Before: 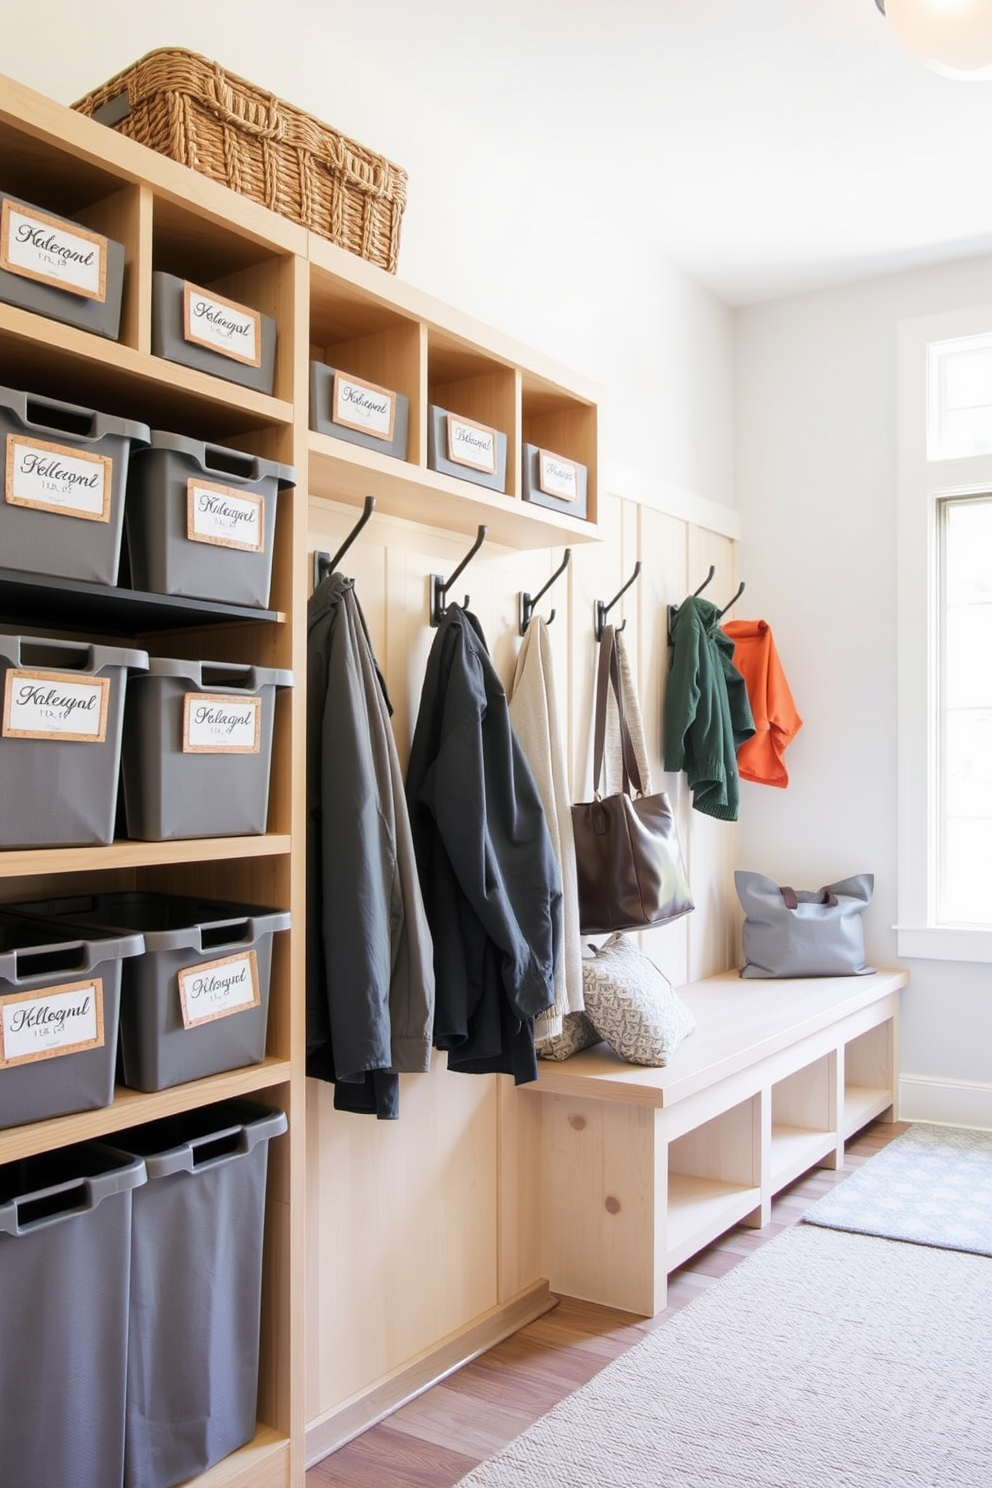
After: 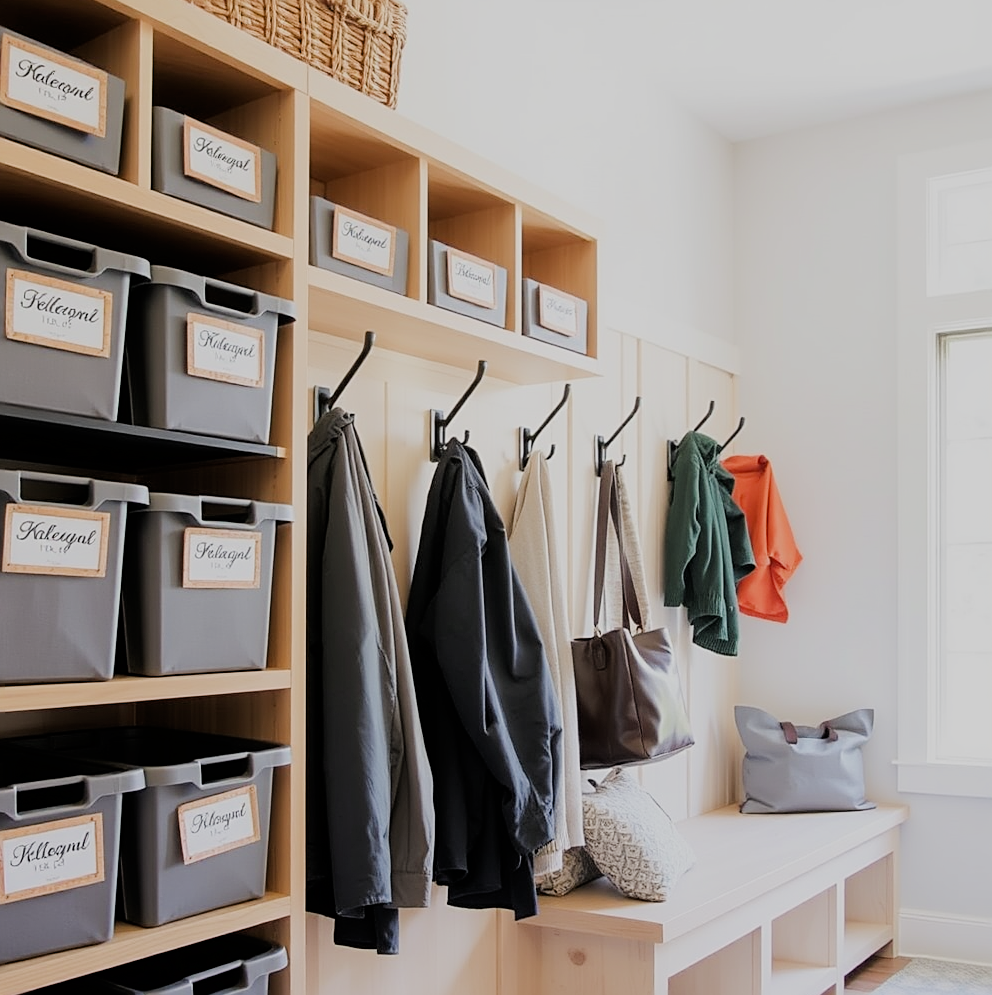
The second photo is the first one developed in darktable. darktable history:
sharpen: on, module defaults
crop: top 11.134%, bottom 21.996%
filmic rgb: black relative exposure -7.13 EV, white relative exposure 5.35 EV, hardness 3.03
